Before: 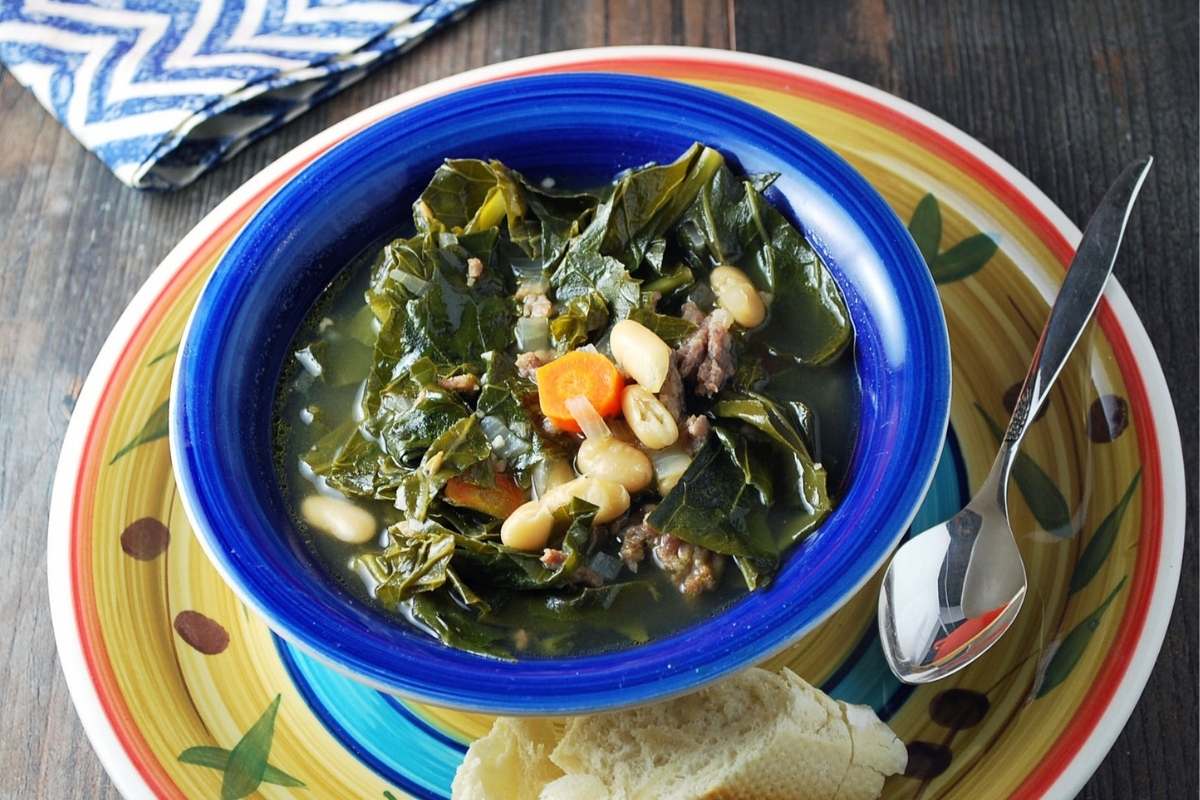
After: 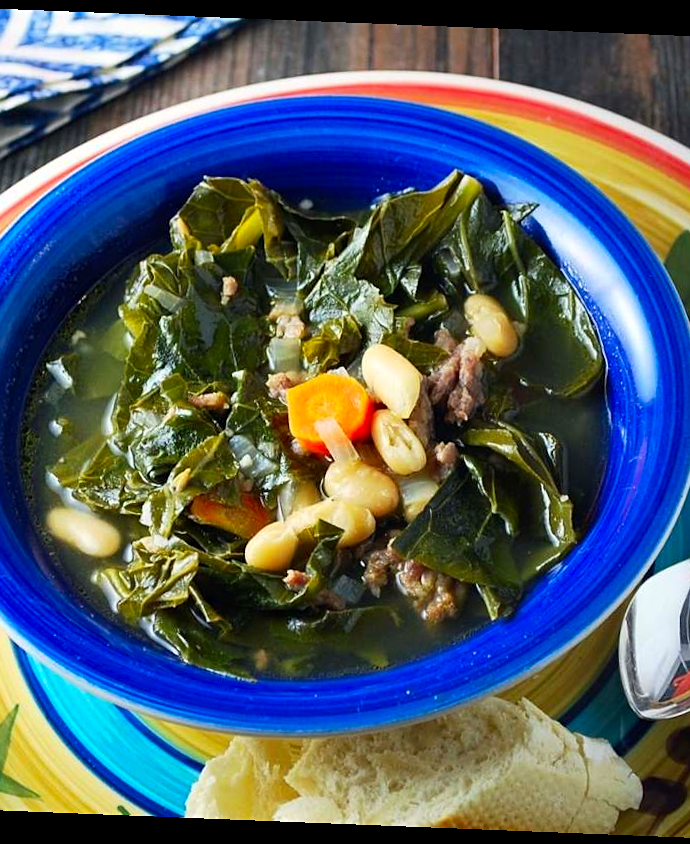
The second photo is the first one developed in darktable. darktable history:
contrast brightness saturation: contrast 0.09, saturation 0.28
rotate and perspective: rotation 2.27°, automatic cropping off
sharpen: amount 0.2
crop: left 21.674%, right 22.086%
